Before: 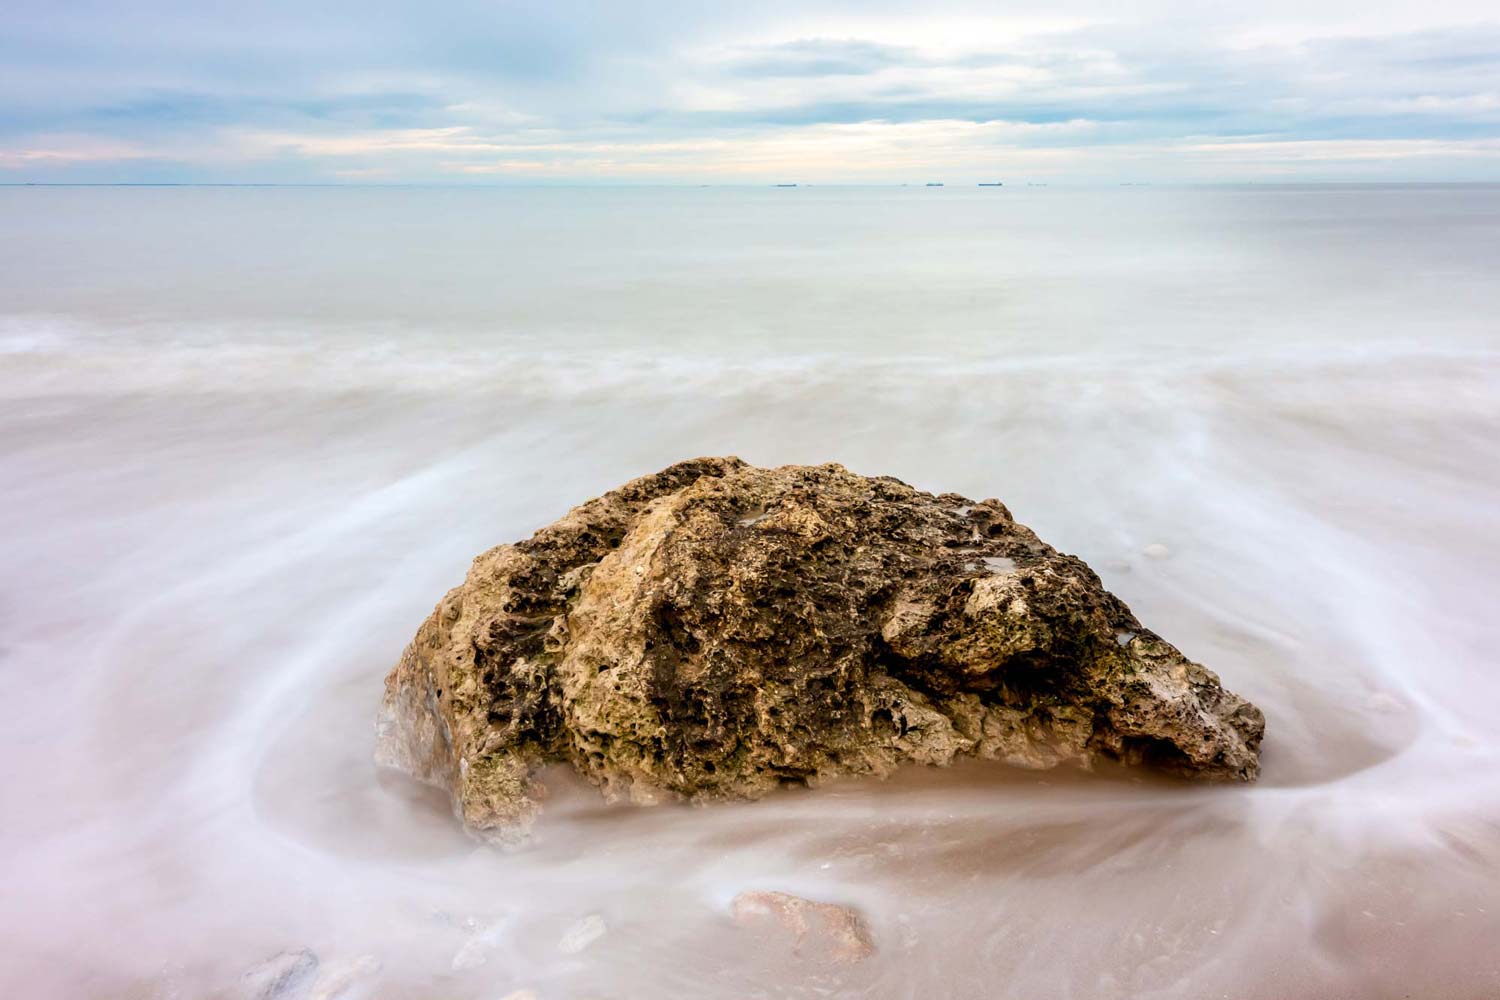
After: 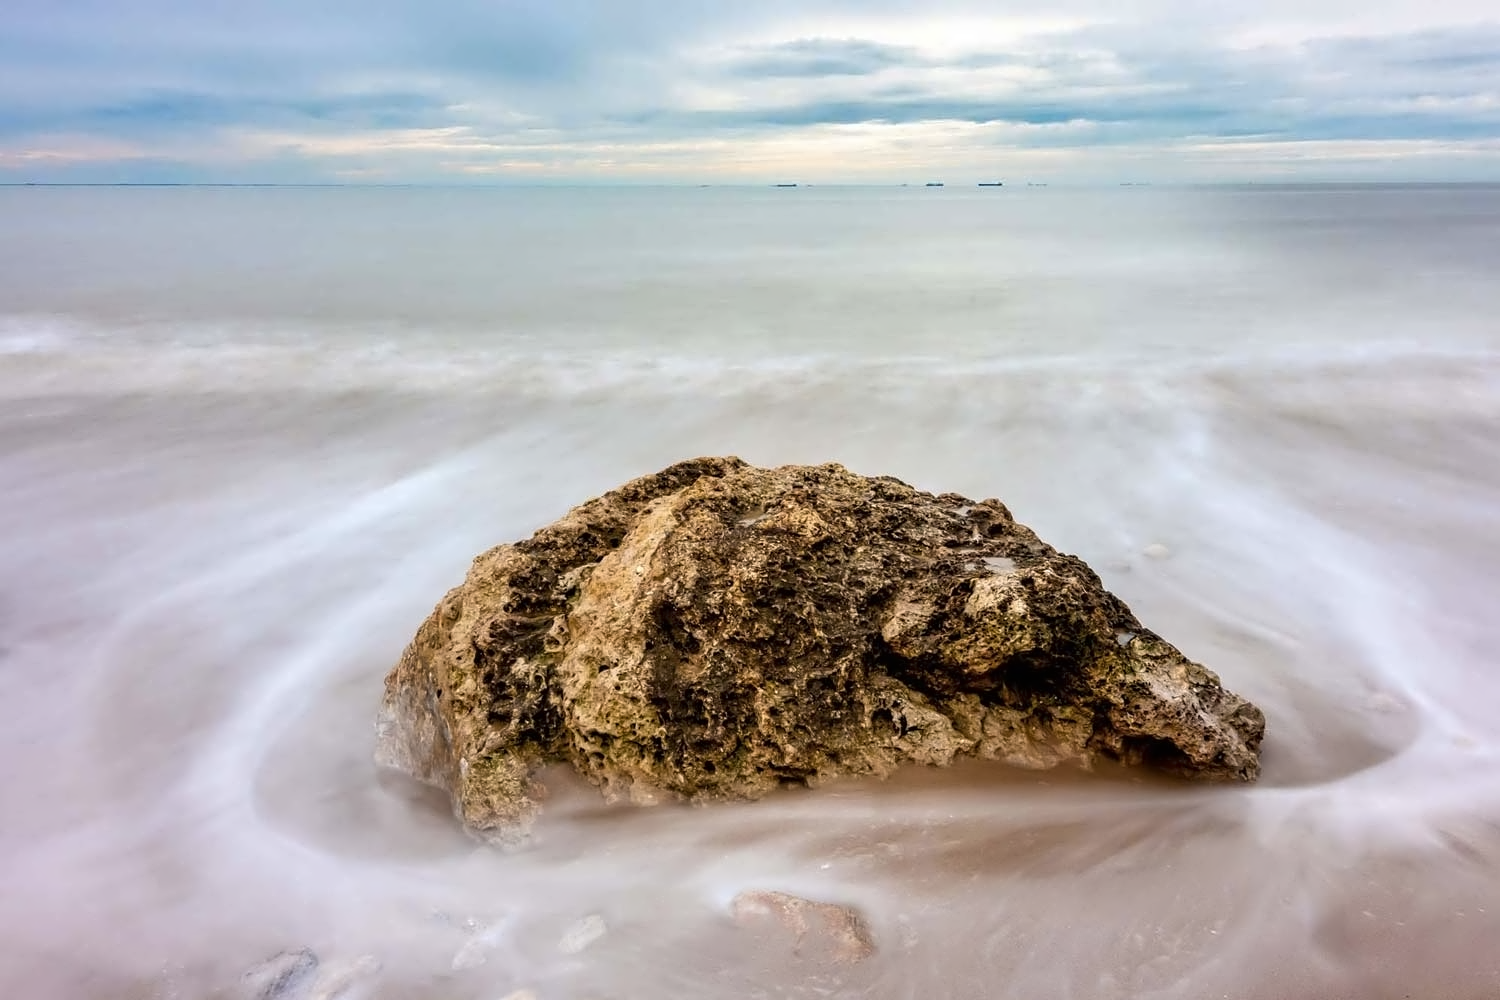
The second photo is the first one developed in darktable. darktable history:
shadows and highlights: soften with gaussian
contrast equalizer: y [[0.5 ×4, 0.524, 0.59], [0.5 ×6], [0.5 ×6], [0, 0, 0, 0.01, 0.045, 0.012], [0, 0, 0, 0.044, 0.195, 0.131]]
color zones: curves: ch0 [(0.068, 0.464) (0.25, 0.5) (0.48, 0.508) (0.75, 0.536) (0.886, 0.476) (0.967, 0.456)]; ch1 [(0.066, 0.456) (0.25, 0.5) (0.616, 0.508) (0.746, 0.56) (0.934, 0.444)]
